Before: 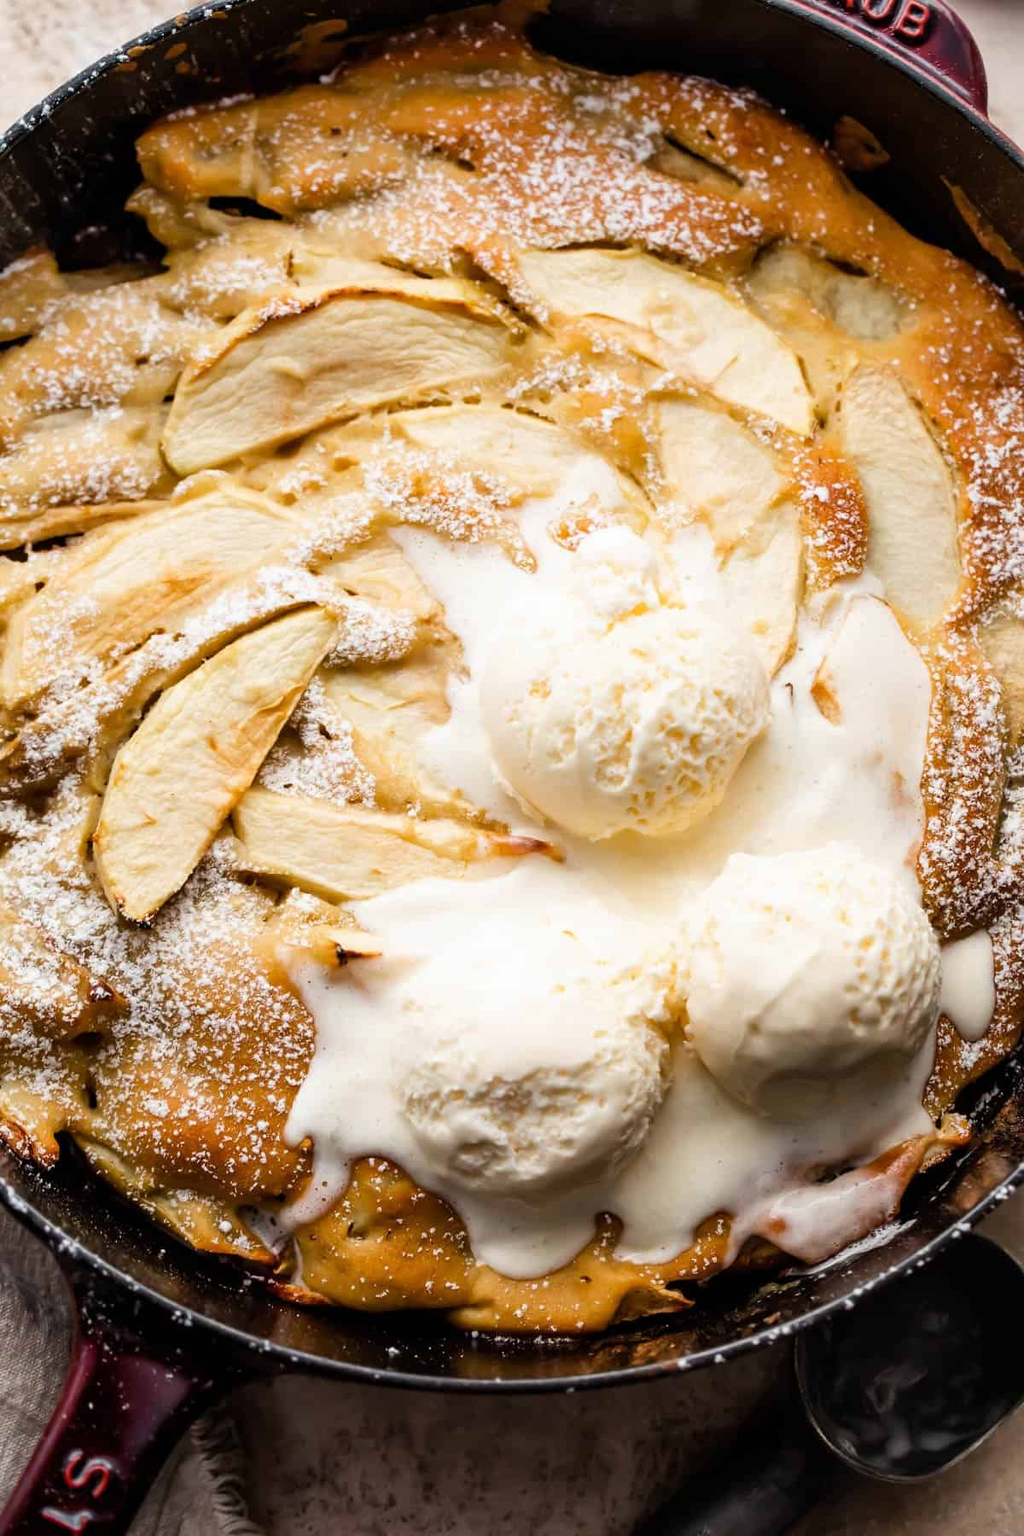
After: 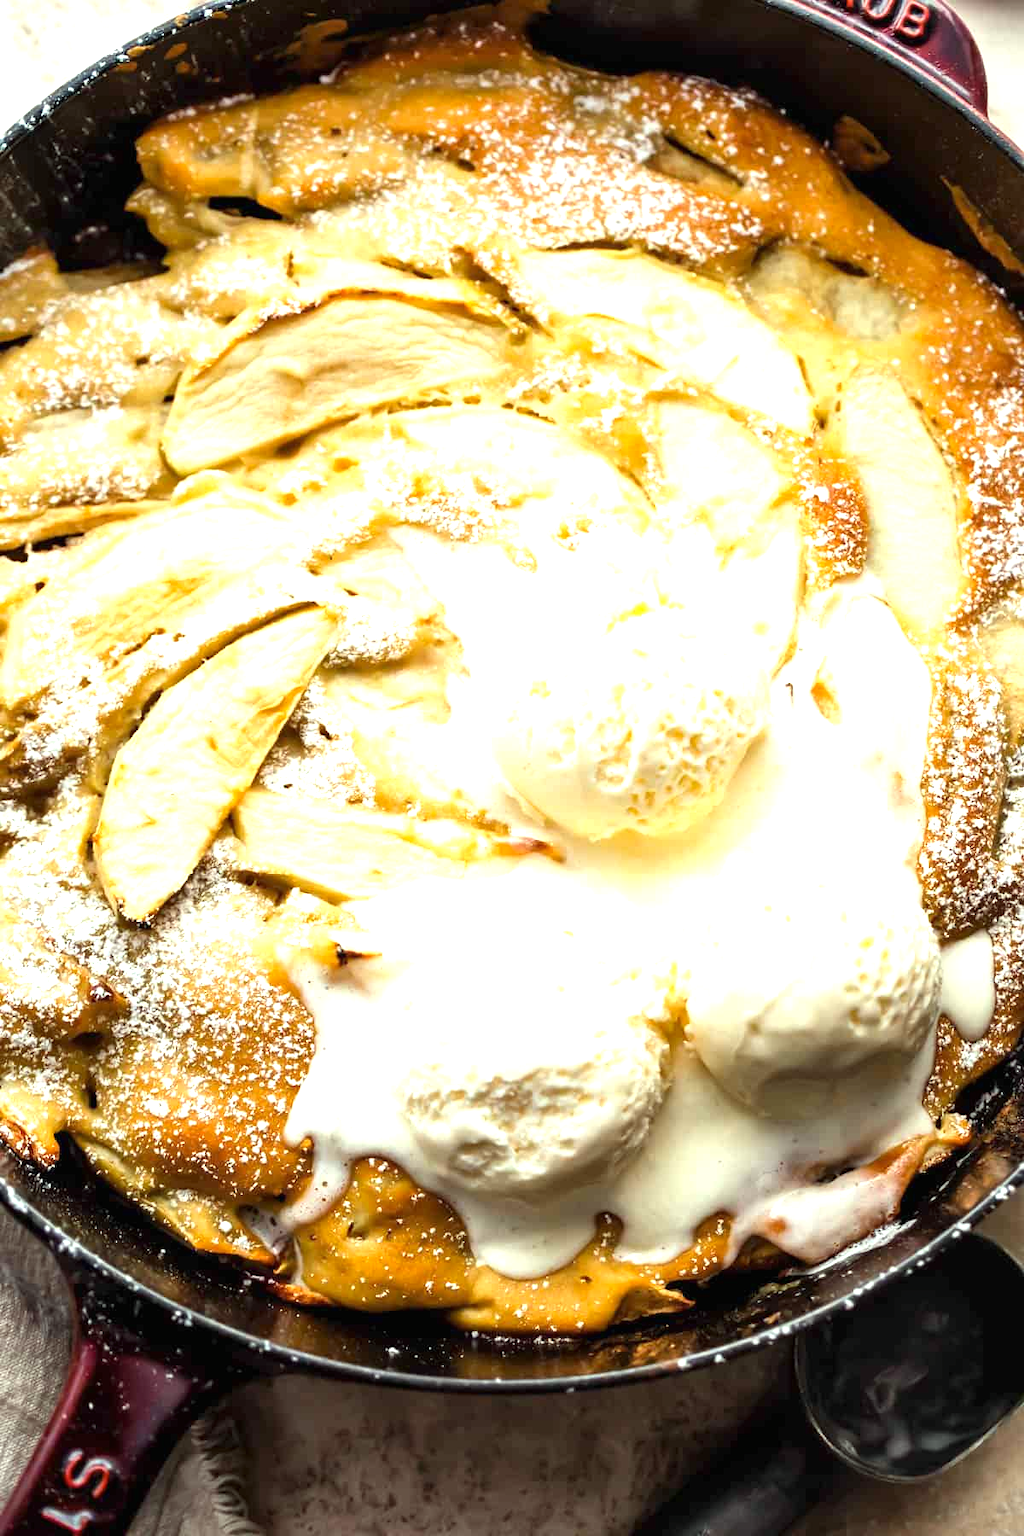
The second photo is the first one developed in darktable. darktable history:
color correction: highlights a* -7.98, highlights b* 3.66
exposure: black level correction 0, exposure 0.95 EV, compensate highlight preservation false
